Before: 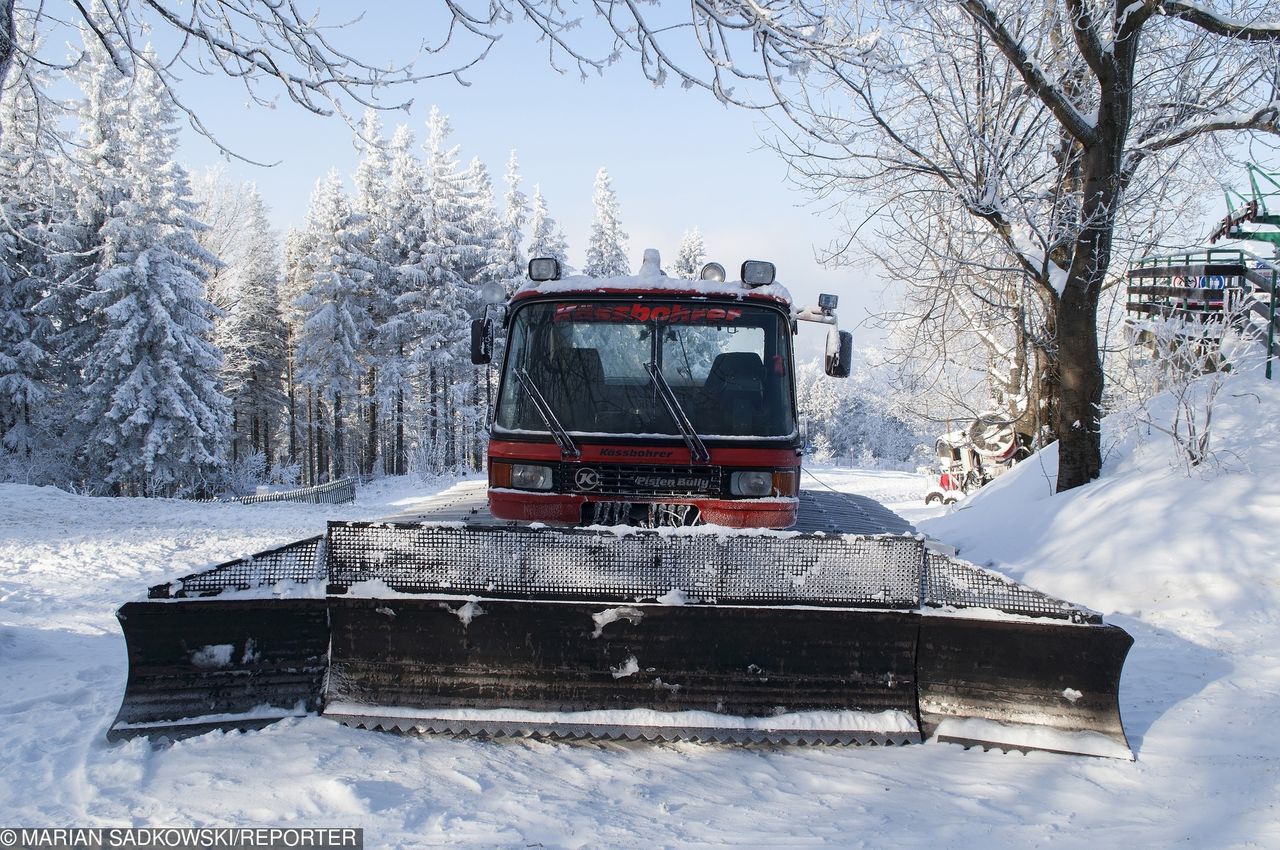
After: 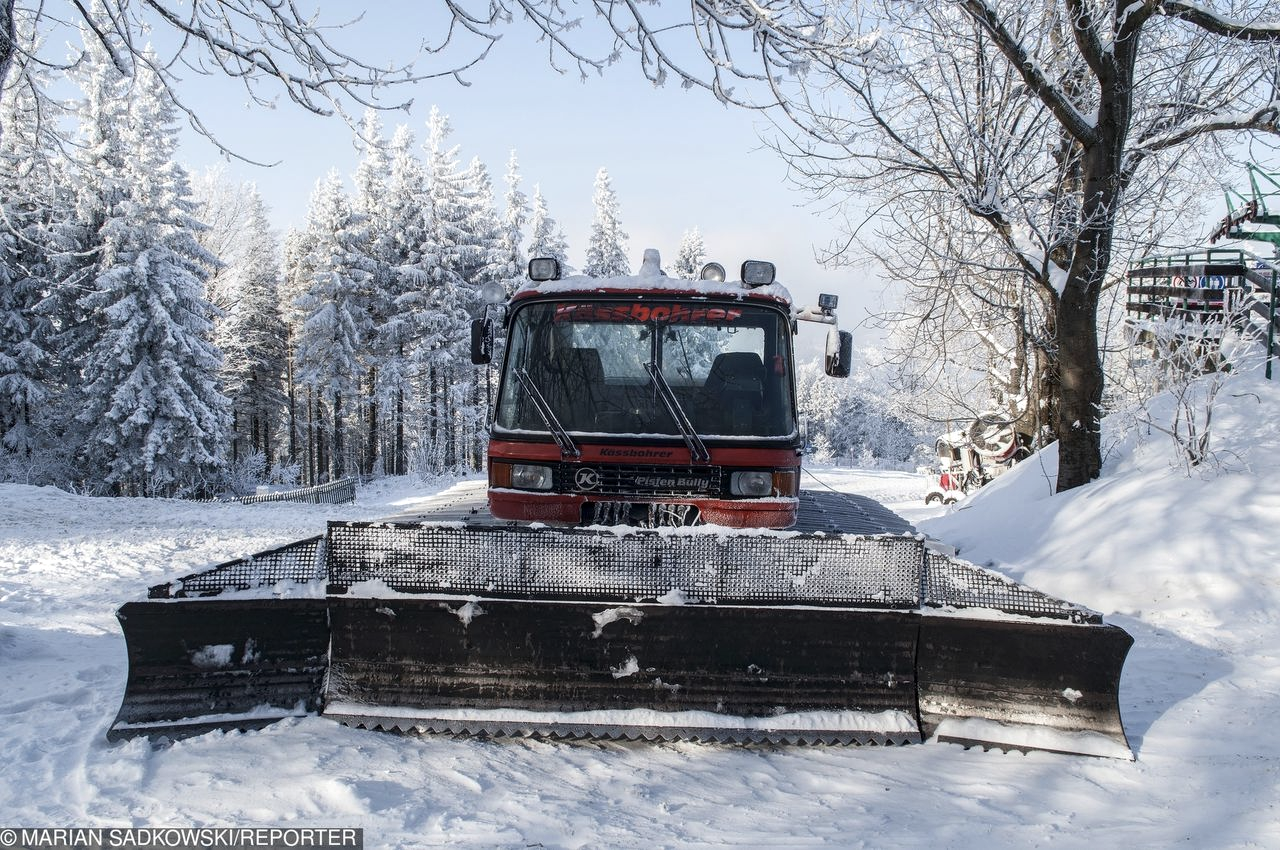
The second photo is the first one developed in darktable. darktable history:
contrast brightness saturation: contrast 0.108, saturation -0.176
local contrast: on, module defaults
